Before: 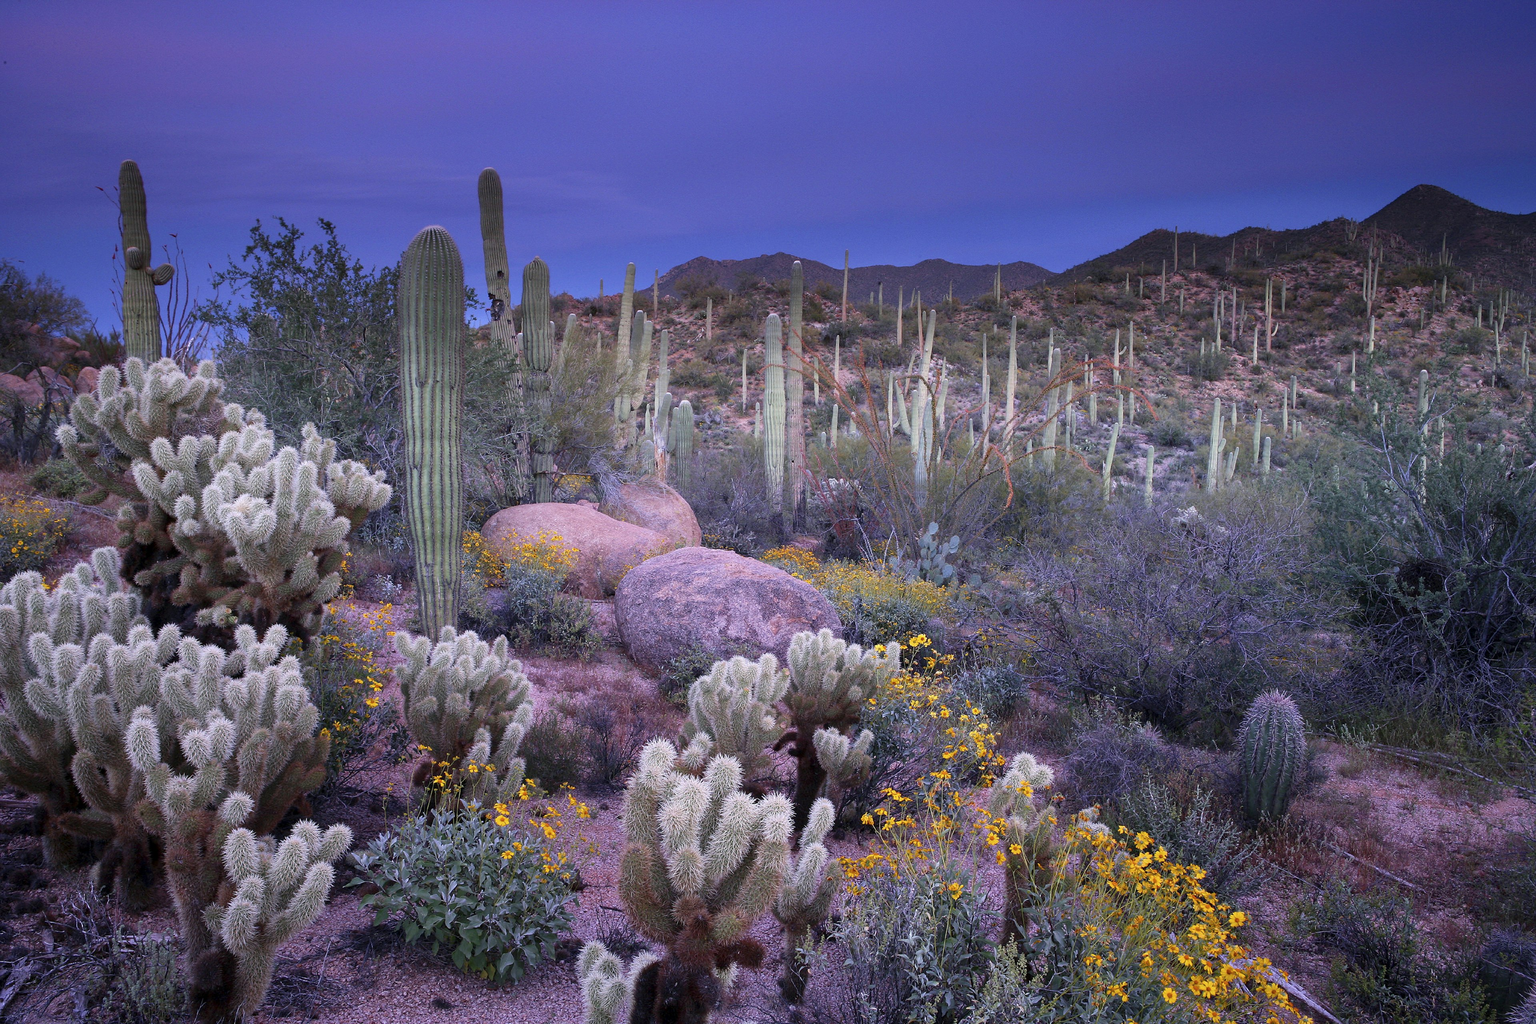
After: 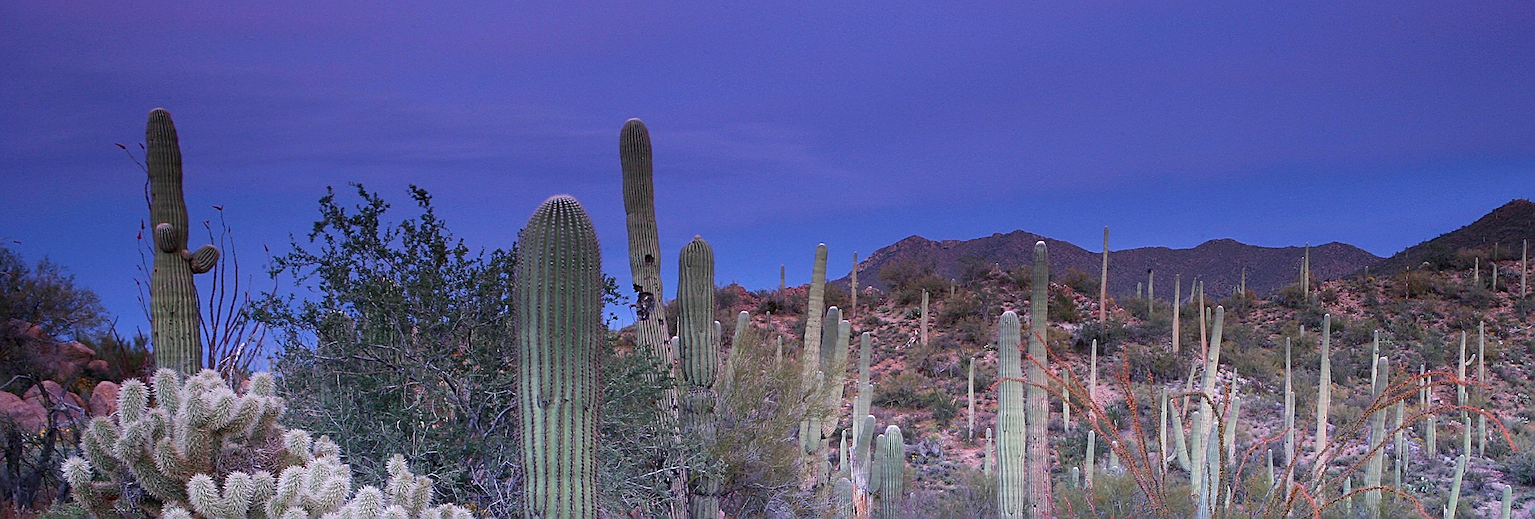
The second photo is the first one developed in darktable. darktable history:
shadows and highlights: shadows -20.05, white point adjustment -2.09, highlights -34.77
sharpen: radius 2.814, amount 0.717
crop: left 0.563%, top 7.626%, right 23.613%, bottom 53.884%
